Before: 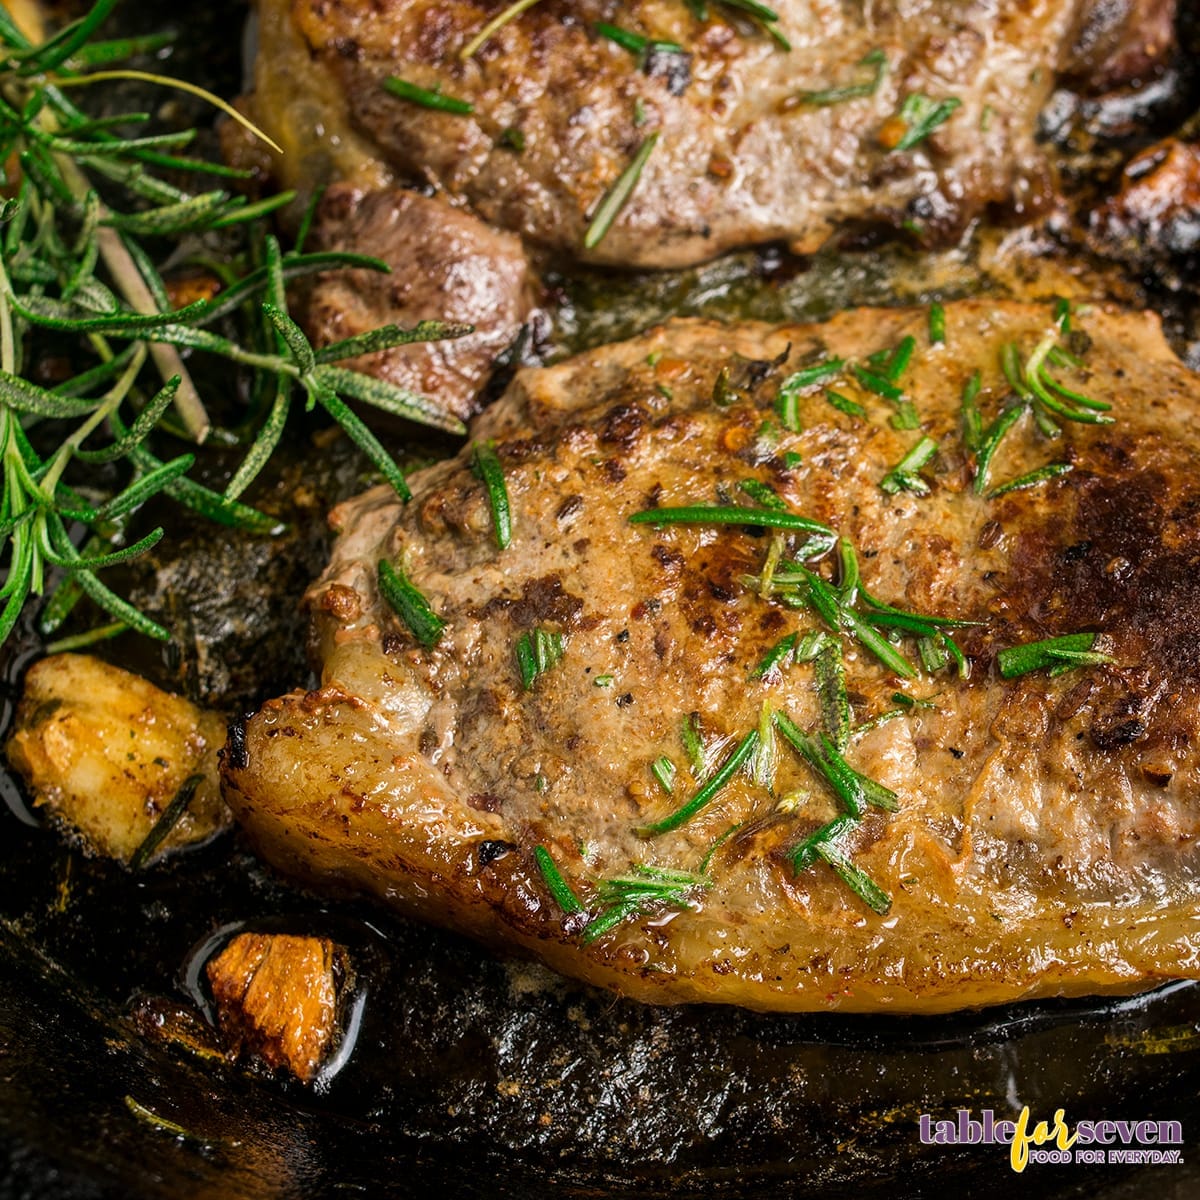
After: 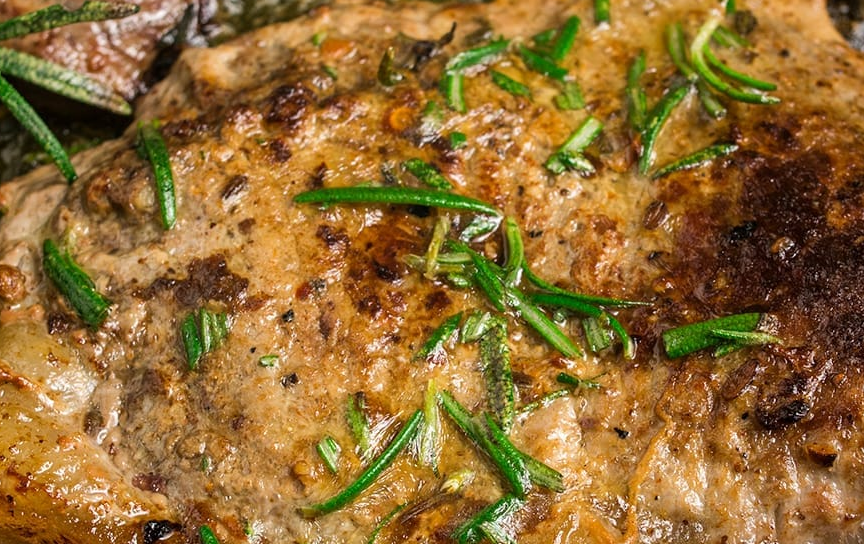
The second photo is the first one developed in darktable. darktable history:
crop and rotate: left 27.956%, top 26.745%, bottom 27.844%
